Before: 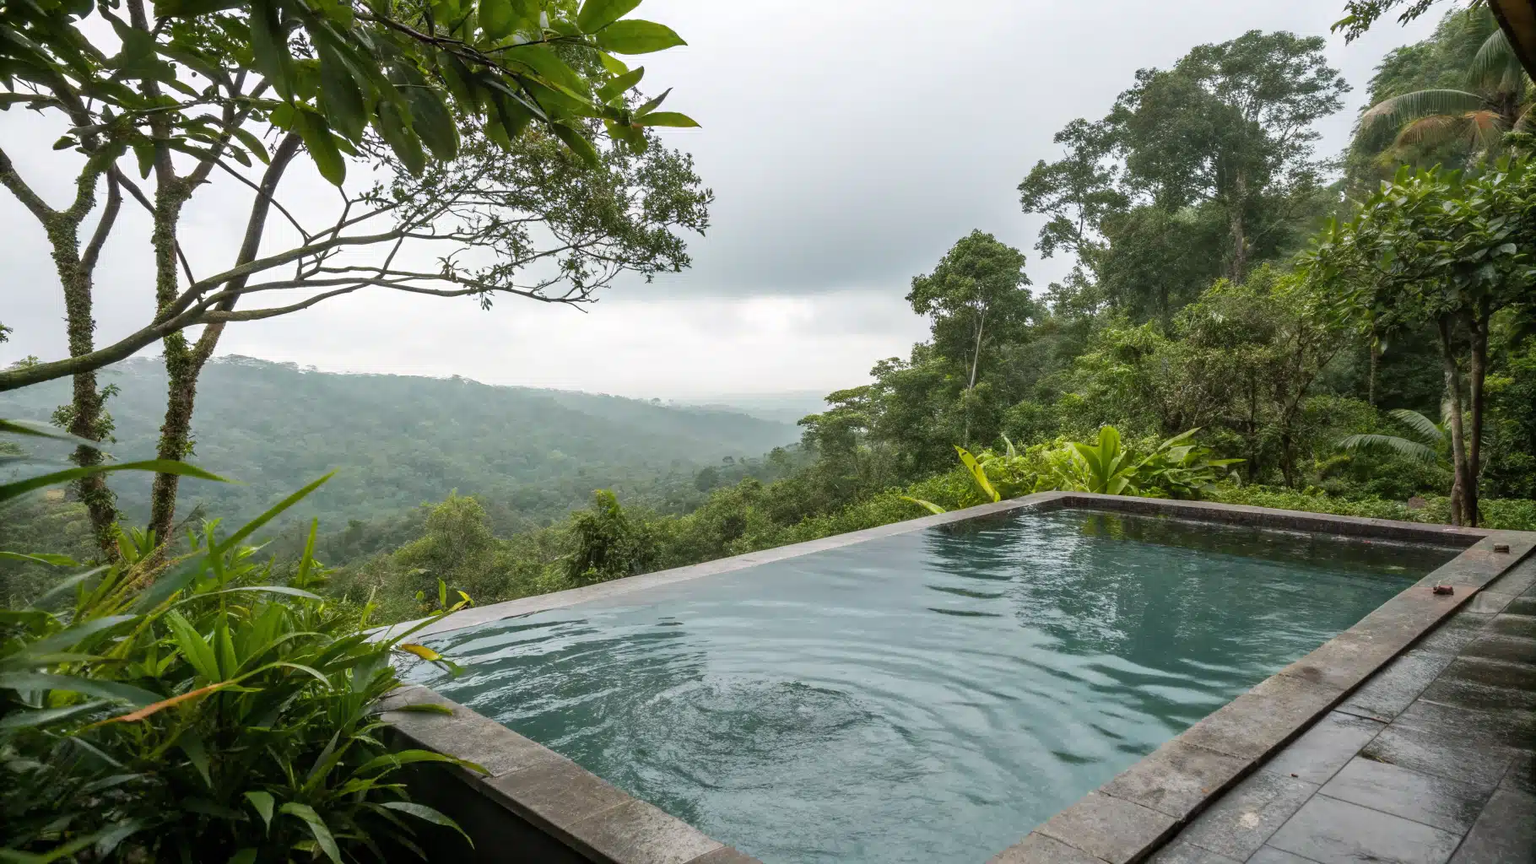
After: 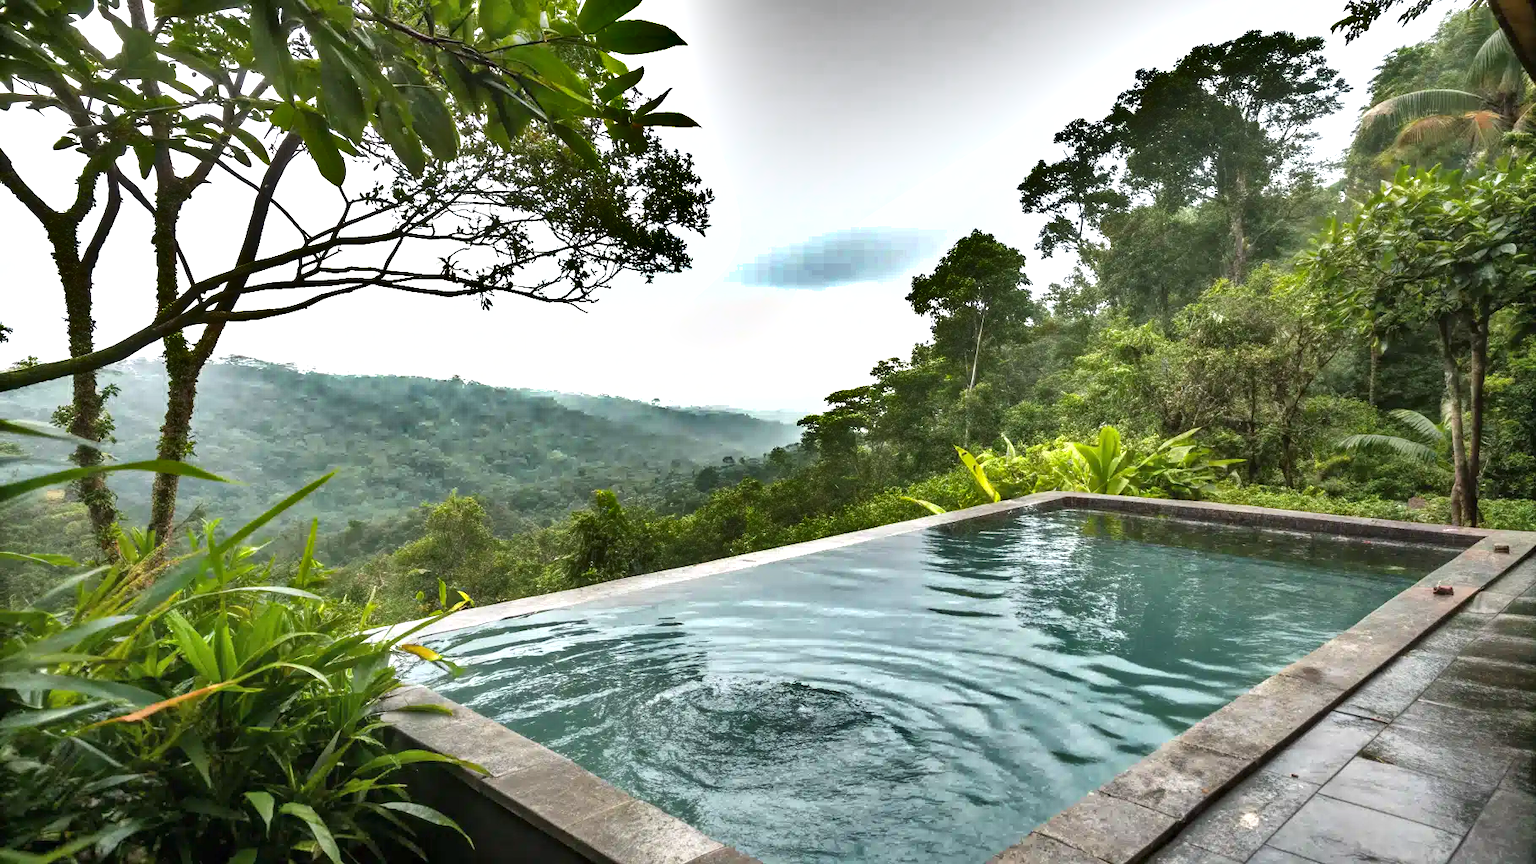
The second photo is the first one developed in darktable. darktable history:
exposure: black level correction 0, exposure 0.9 EV, compensate highlight preservation false
white balance: red 1, blue 1
shadows and highlights: shadows 24.5, highlights -78.15, soften with gaussian
